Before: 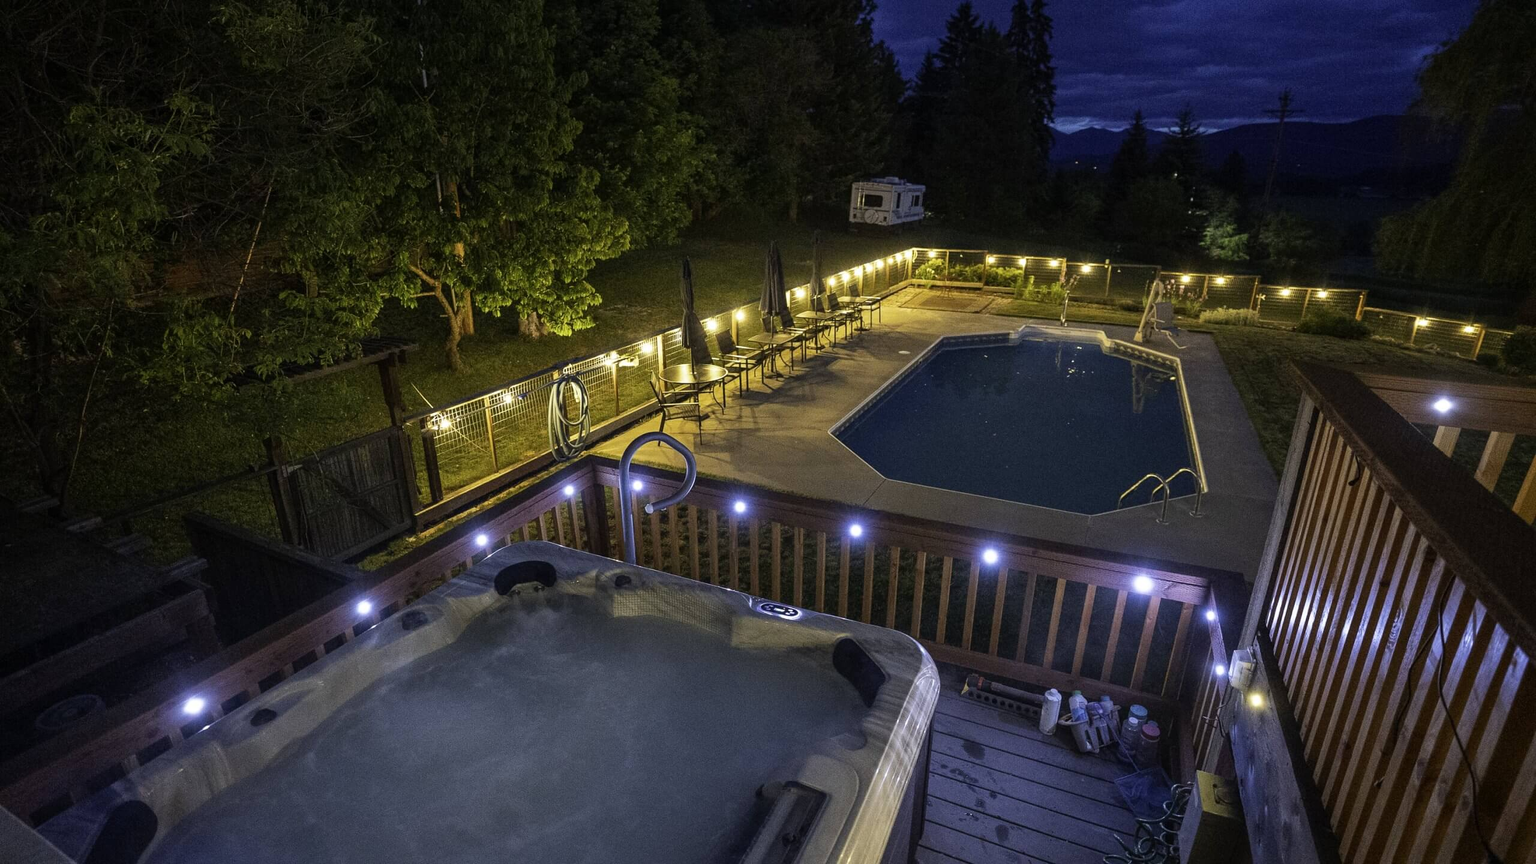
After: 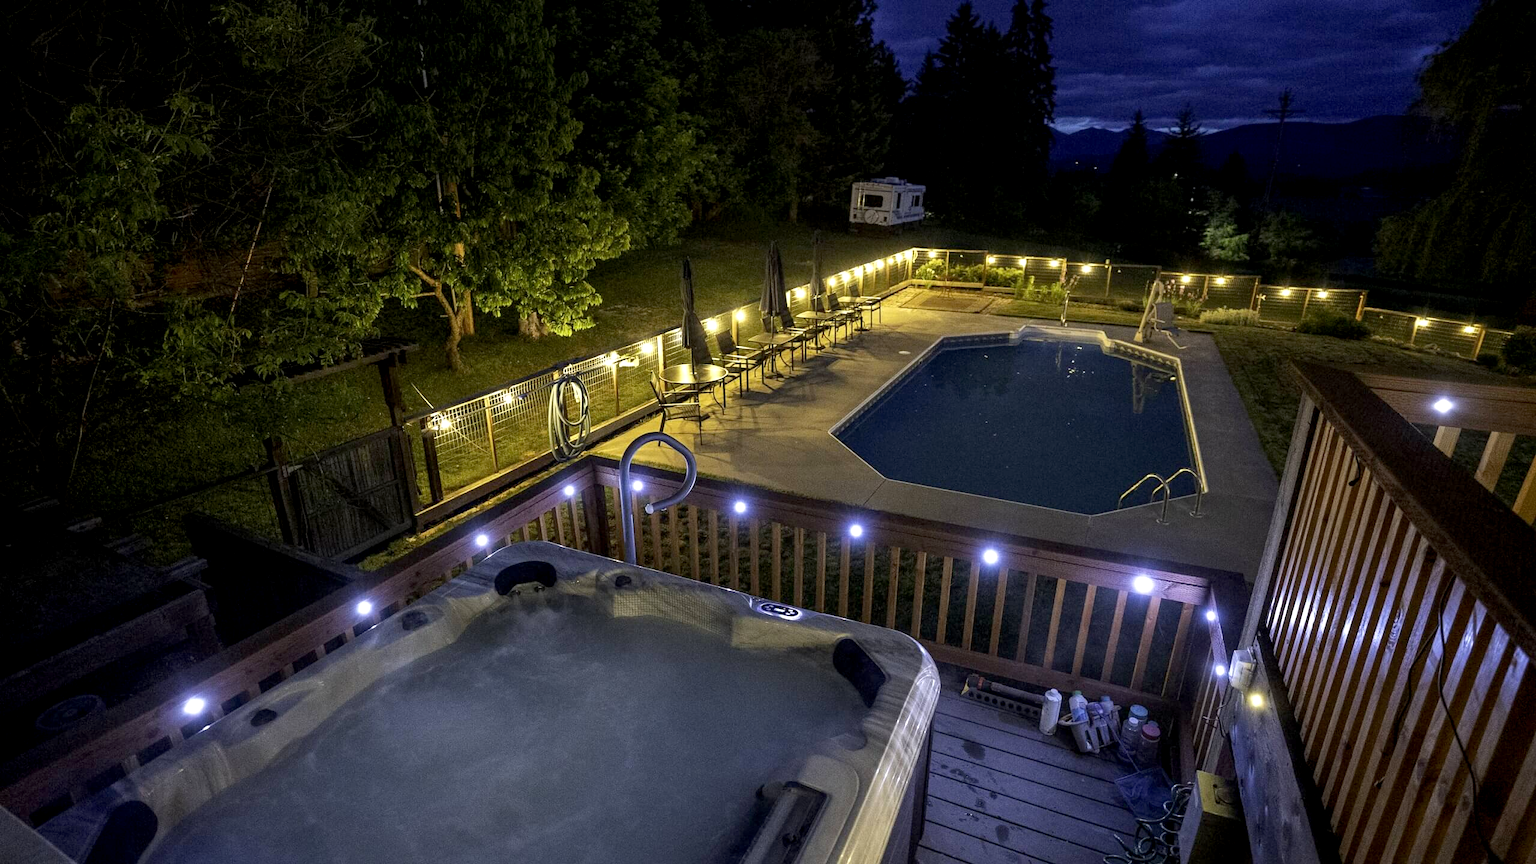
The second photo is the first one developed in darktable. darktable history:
exposure: black level correction 0.005, exposure 0.273 EV, compensate exposure bias true, compensate highlight preservation false
tone equalizer: smoothing 1
